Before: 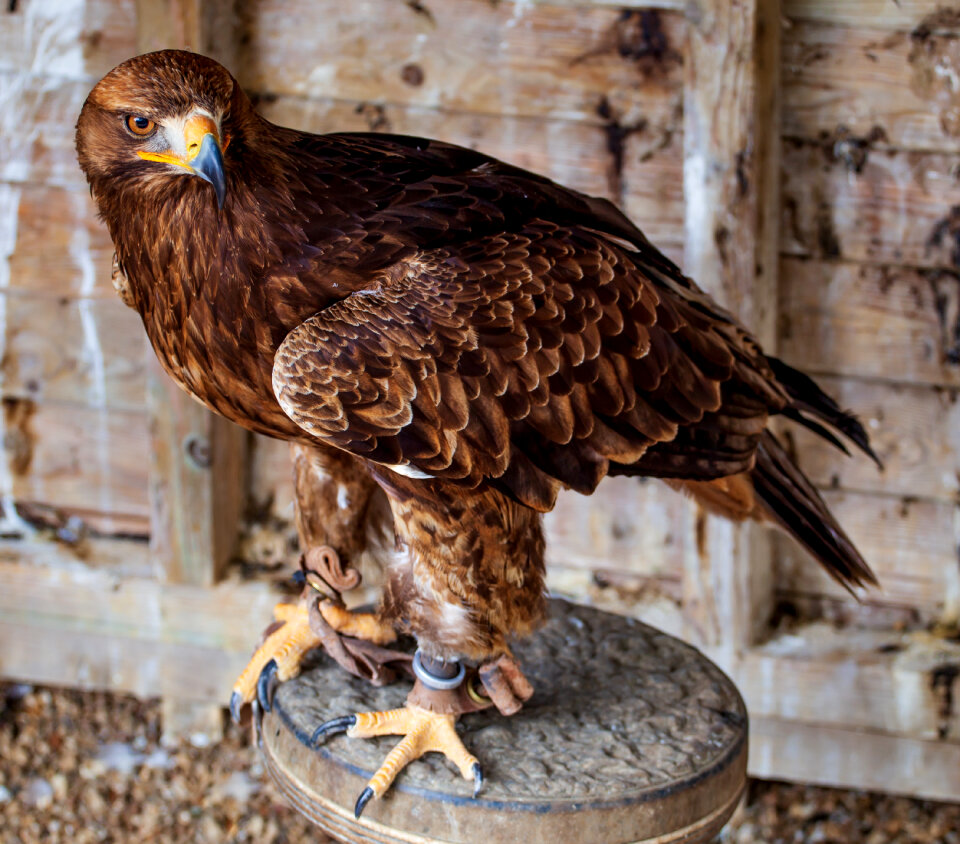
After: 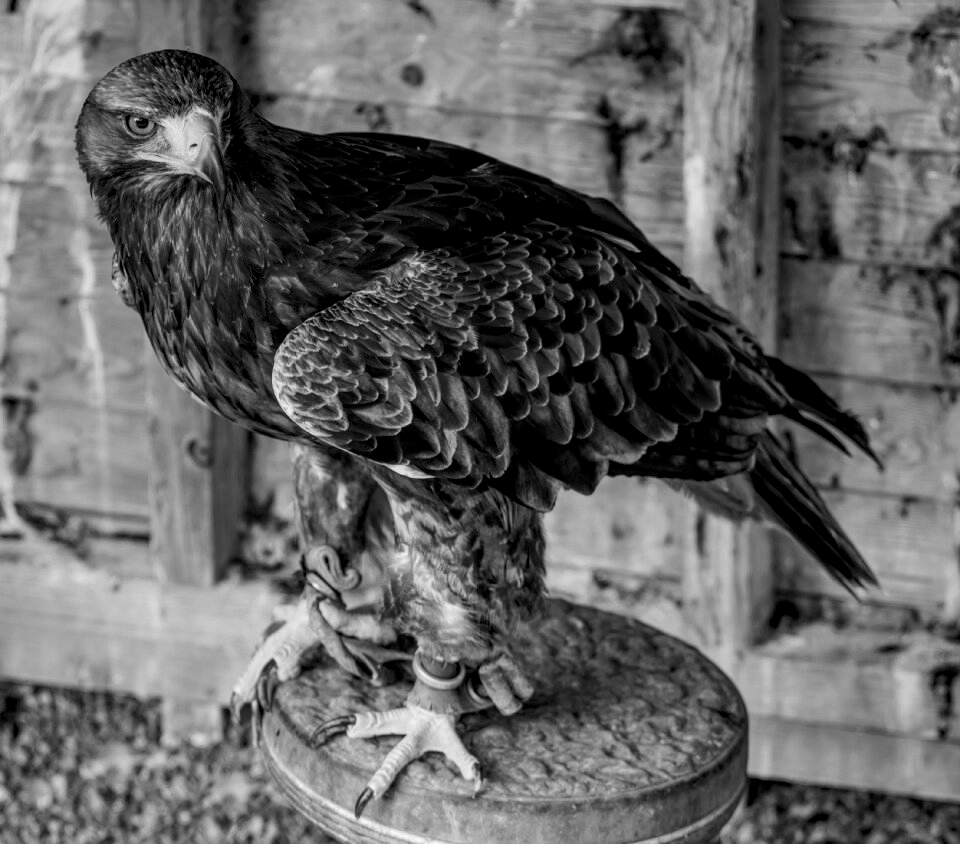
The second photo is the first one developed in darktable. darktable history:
local contrast: on, module defaults
exposure: black level correction 0.002, exposure -0.1 EV, compensate highlight preservation false
color correction: highlights a* 14.46, highlights b* 5.85, shadows a* -5.53, shadows b* -15.24, saturation 0.85
monochrome: a 30.25, b 92.03
